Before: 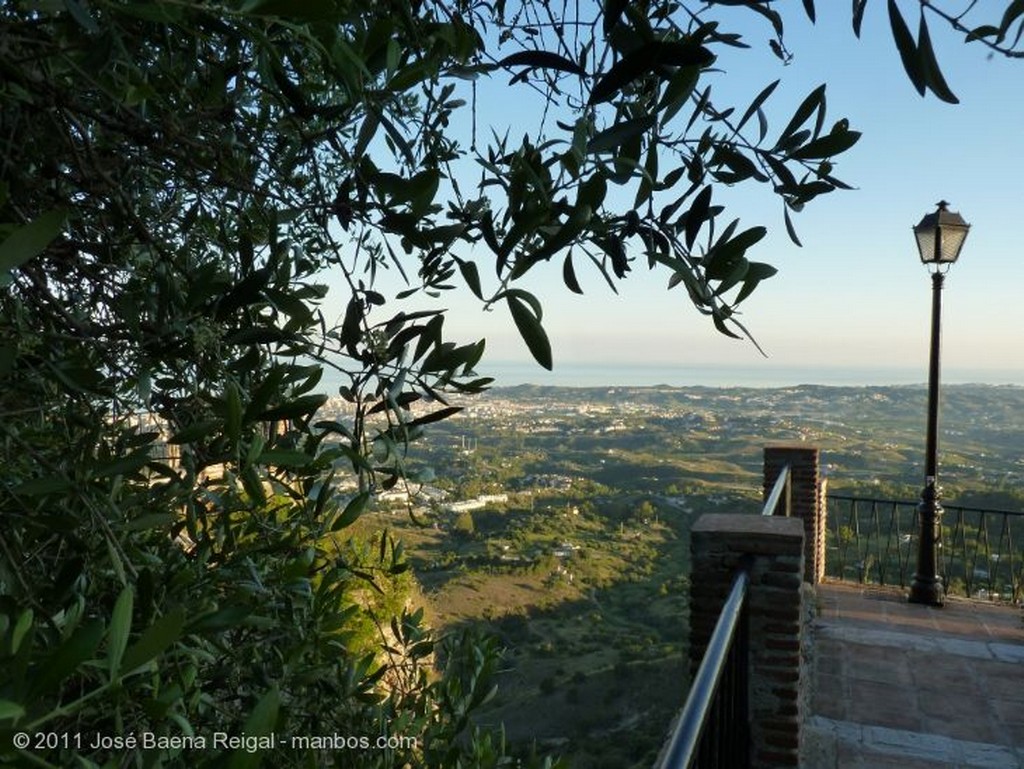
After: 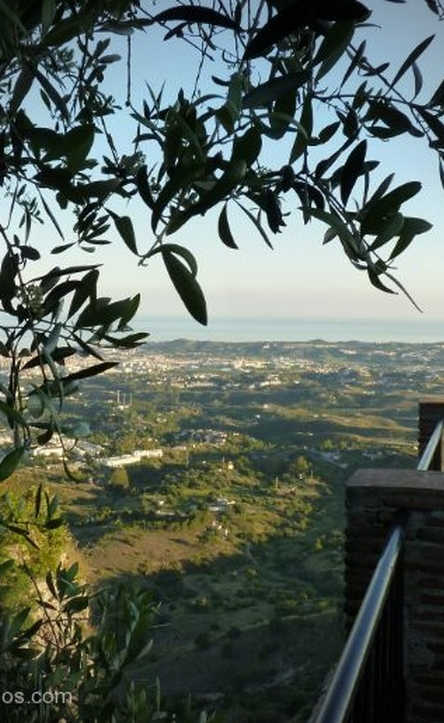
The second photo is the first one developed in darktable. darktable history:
crop: left 33.704%, top 5.957%, right 22.92%
vignetting: fall-off start 72.99%, unbound false
